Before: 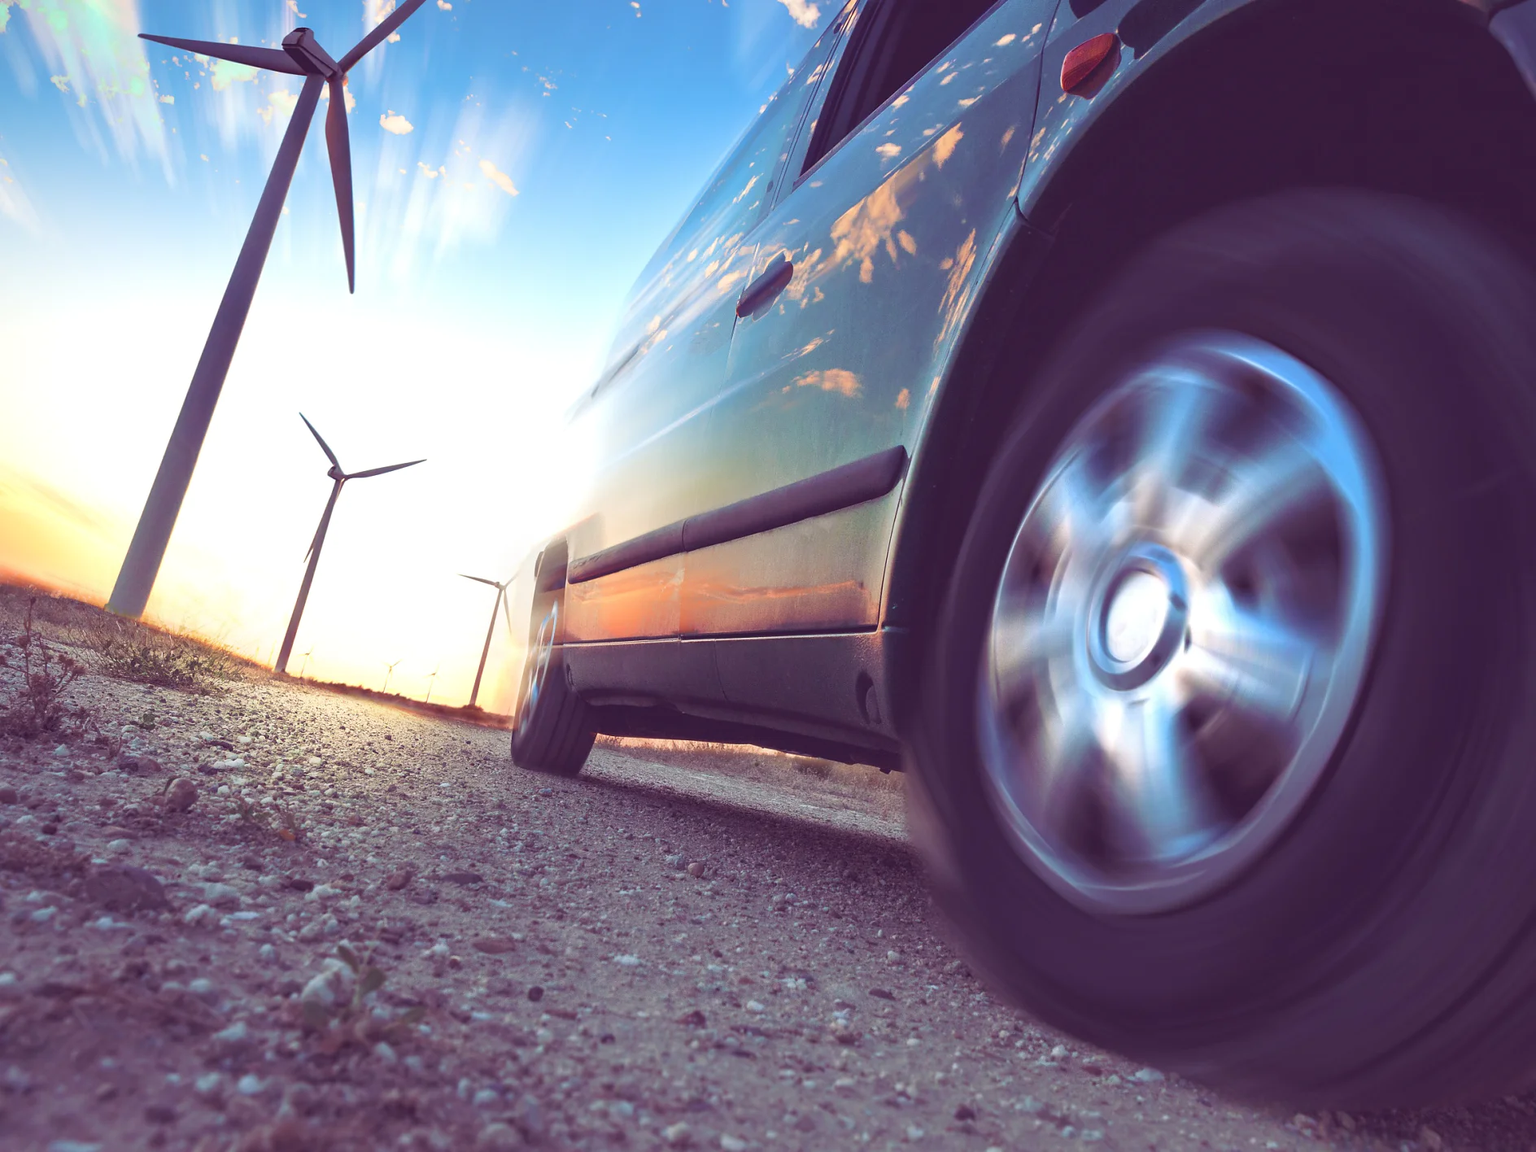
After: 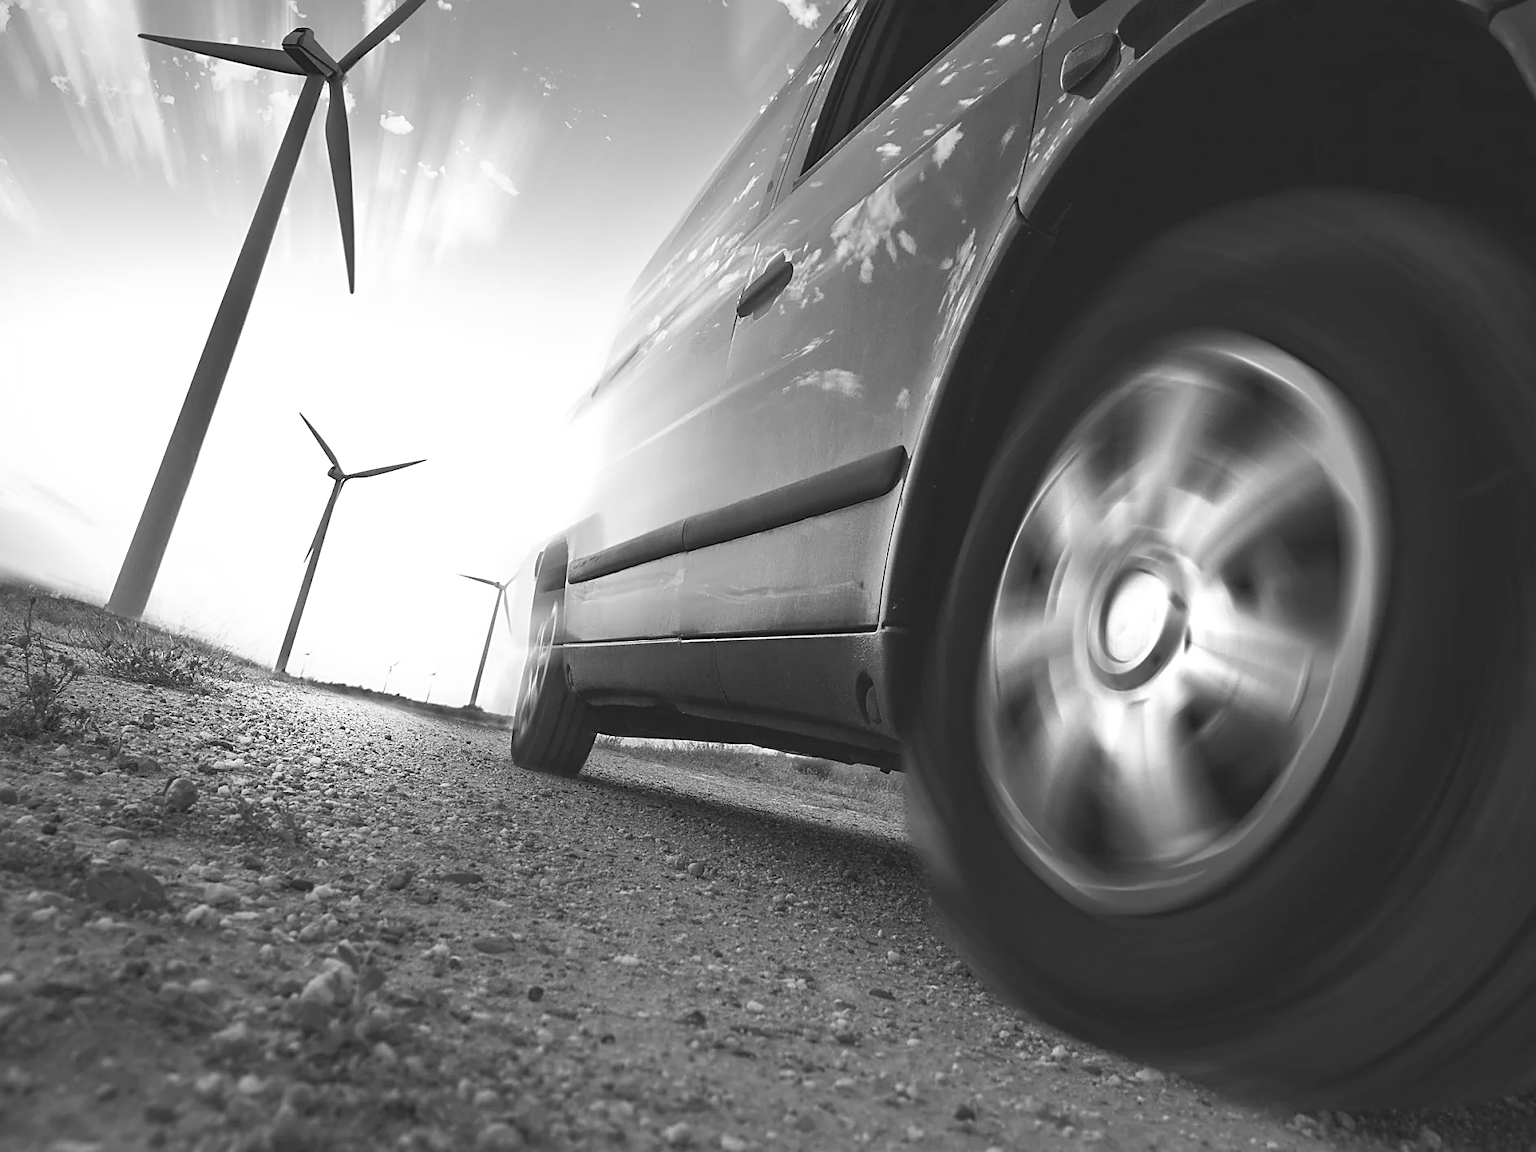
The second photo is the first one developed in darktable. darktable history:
sharpen: on, module defaults
contrast brightness saturation: saturation 0.18
color zones: curves: ch1 [(0, -0.394) (0.143, -0.394) (0.286, -0.394) (0.429, -0.392) (0.571, -0.391) (0.714, -0.391) (0.857, -0.391) (1, -0.394)]
